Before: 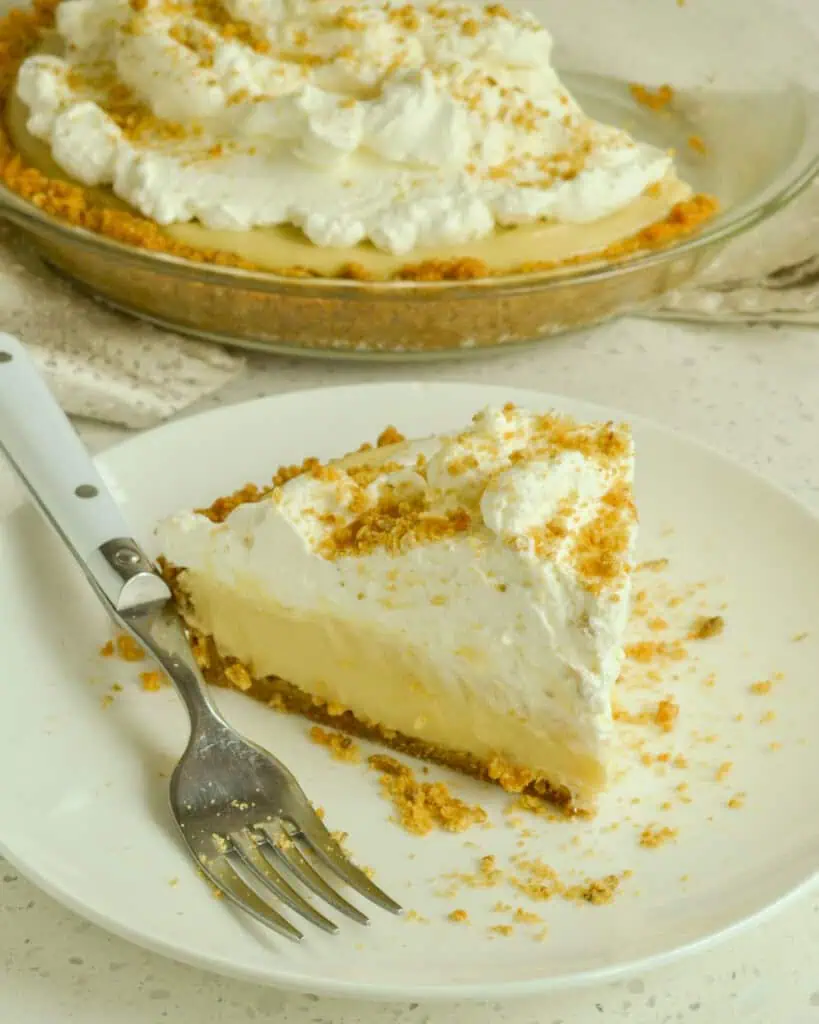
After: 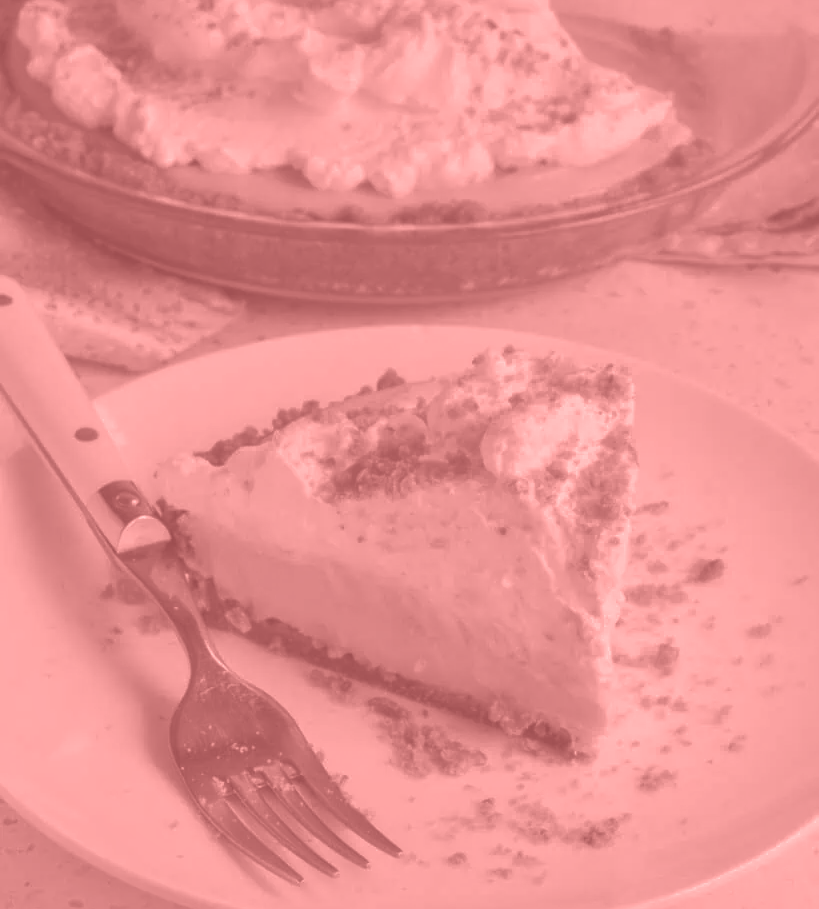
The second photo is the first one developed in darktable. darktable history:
contrast brightness saturation: contrast -0.03, brightness -0.59, saturation -1
crop and rotate: top 5.609%, bottom 5.609%
shadows and highlights: on, module defaults
colorize: saturation 51%, source mix 50.67%, lightness 50.67%
color zones: curves: ch0 [(0, 0.613) (0.01, 0.613) (0.245, 0.448) (0.498, 0.529) (0.642, 0.665) (0.879, 0.777) (0.99, 0.613)]; ch1 [(0, 0) (0.143, 0) (0.286, 0) (0.429, 0) (0.571, 0) (0.714, 0) (0.857, 0)], mix -93.41%
white balance: red 0.98, blue 1.61
